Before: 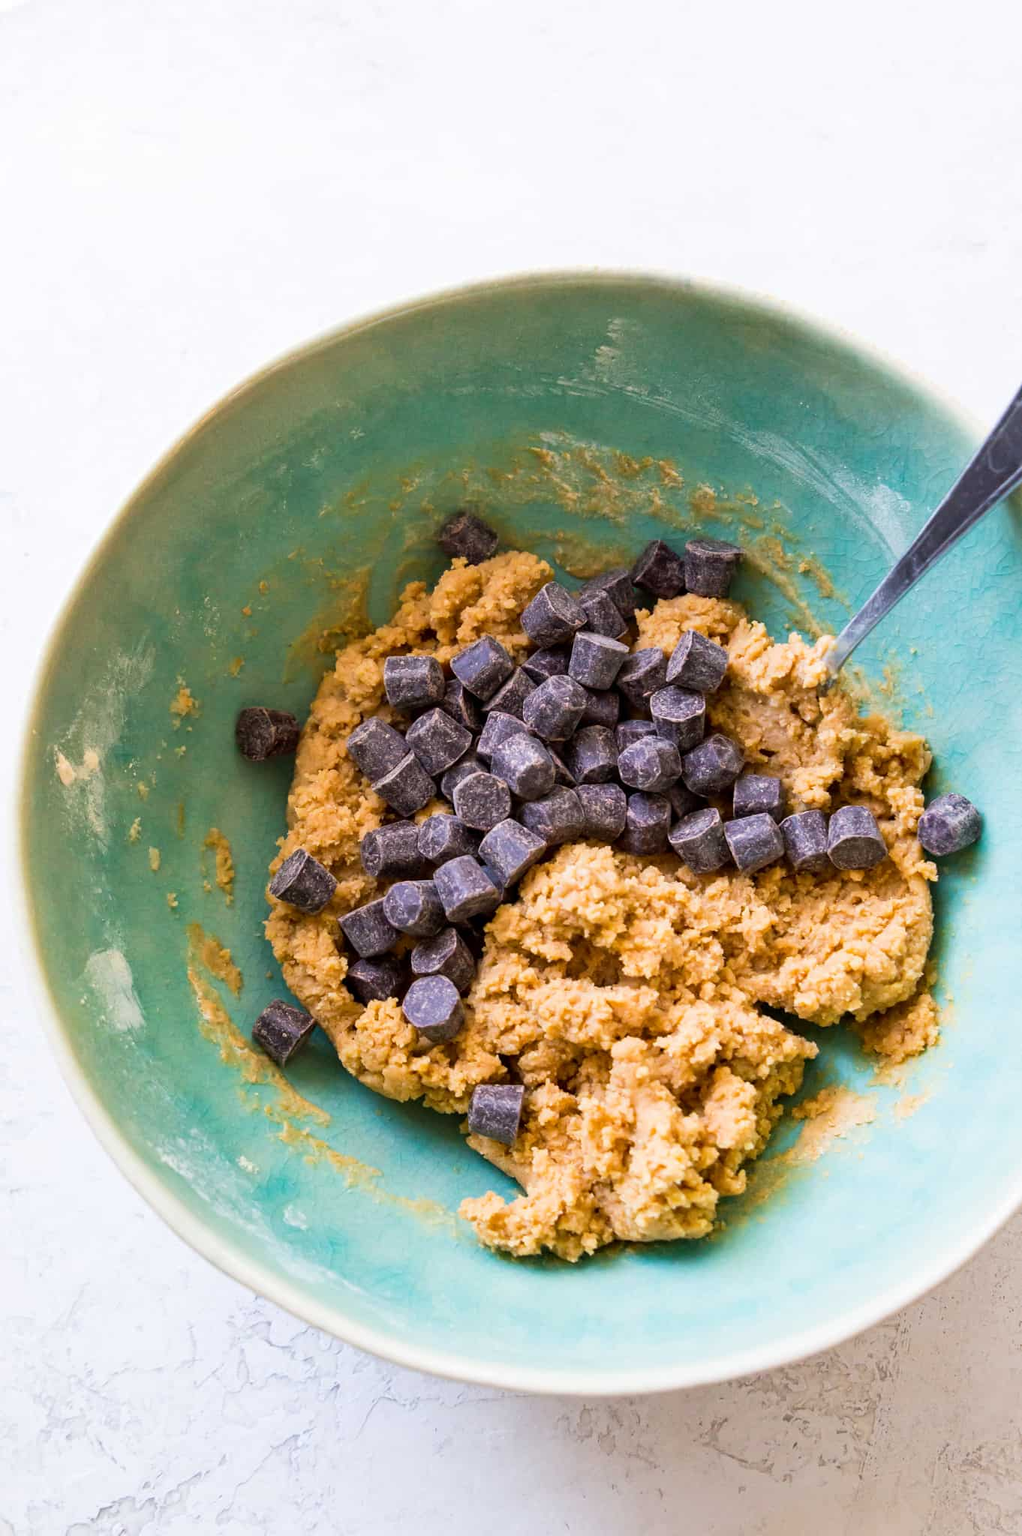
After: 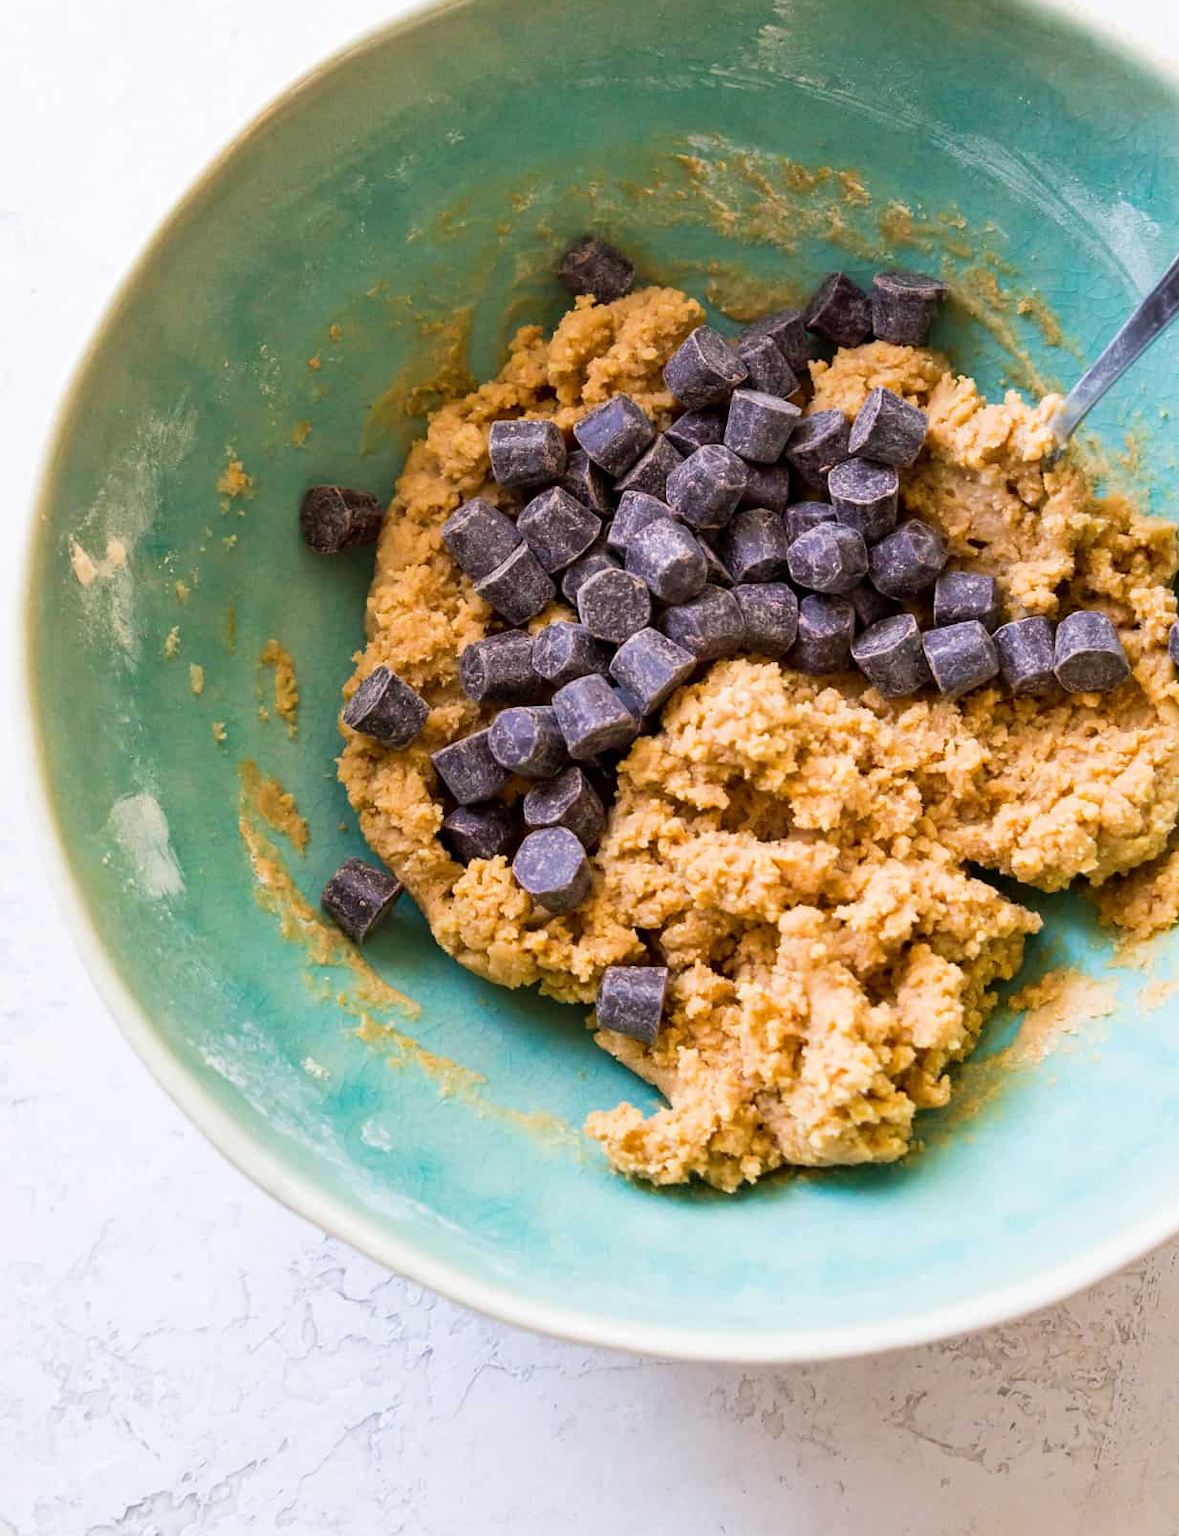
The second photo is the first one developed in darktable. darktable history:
crop: top 21.277%, right 9.375%, bottom 0.247%
